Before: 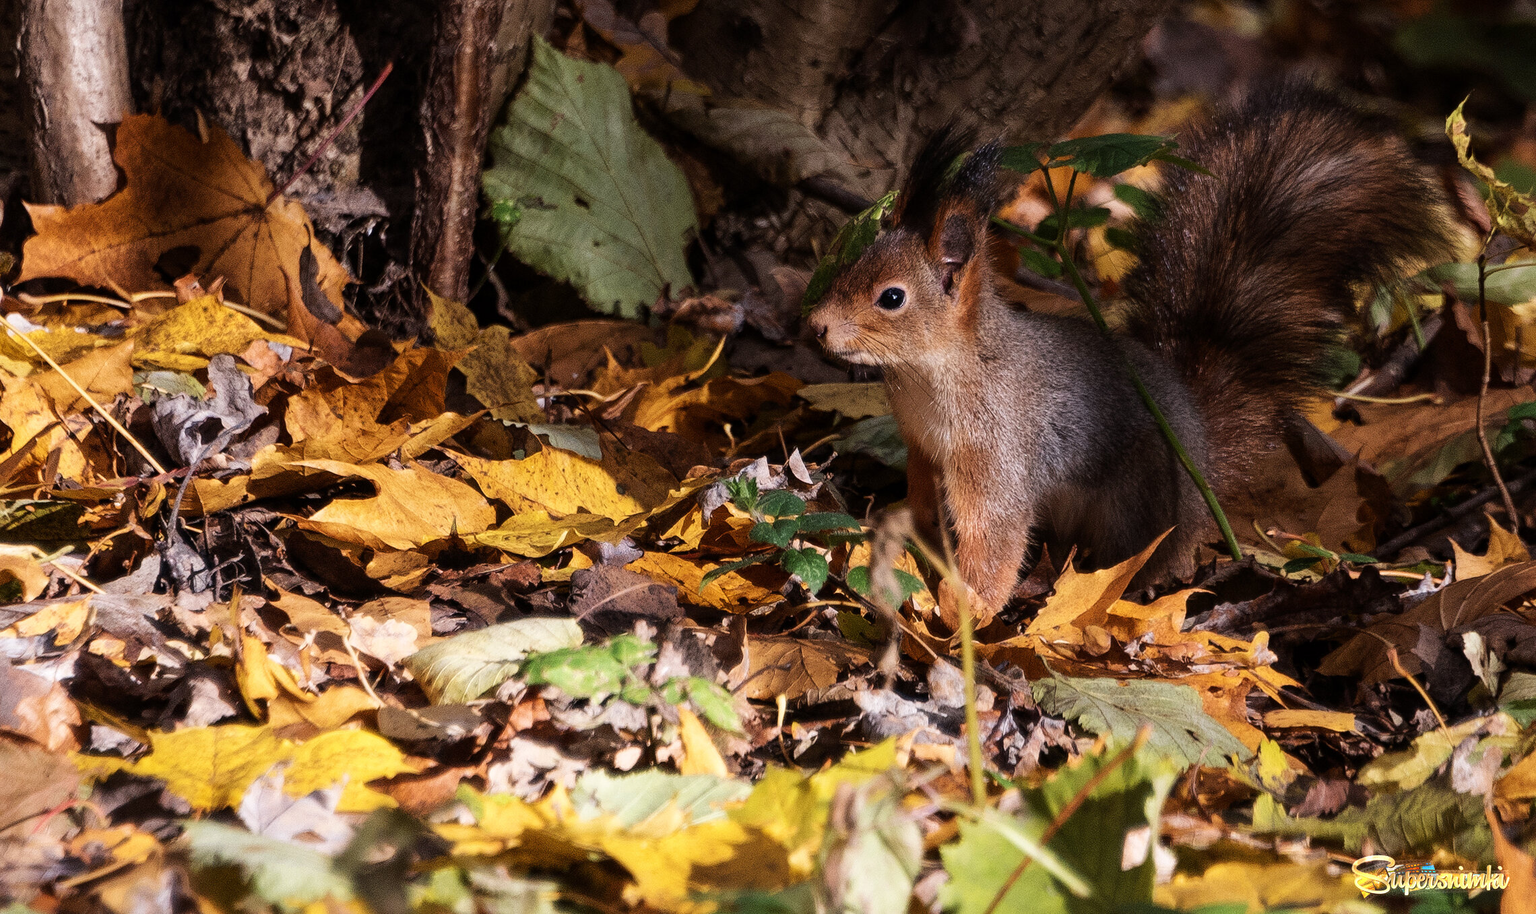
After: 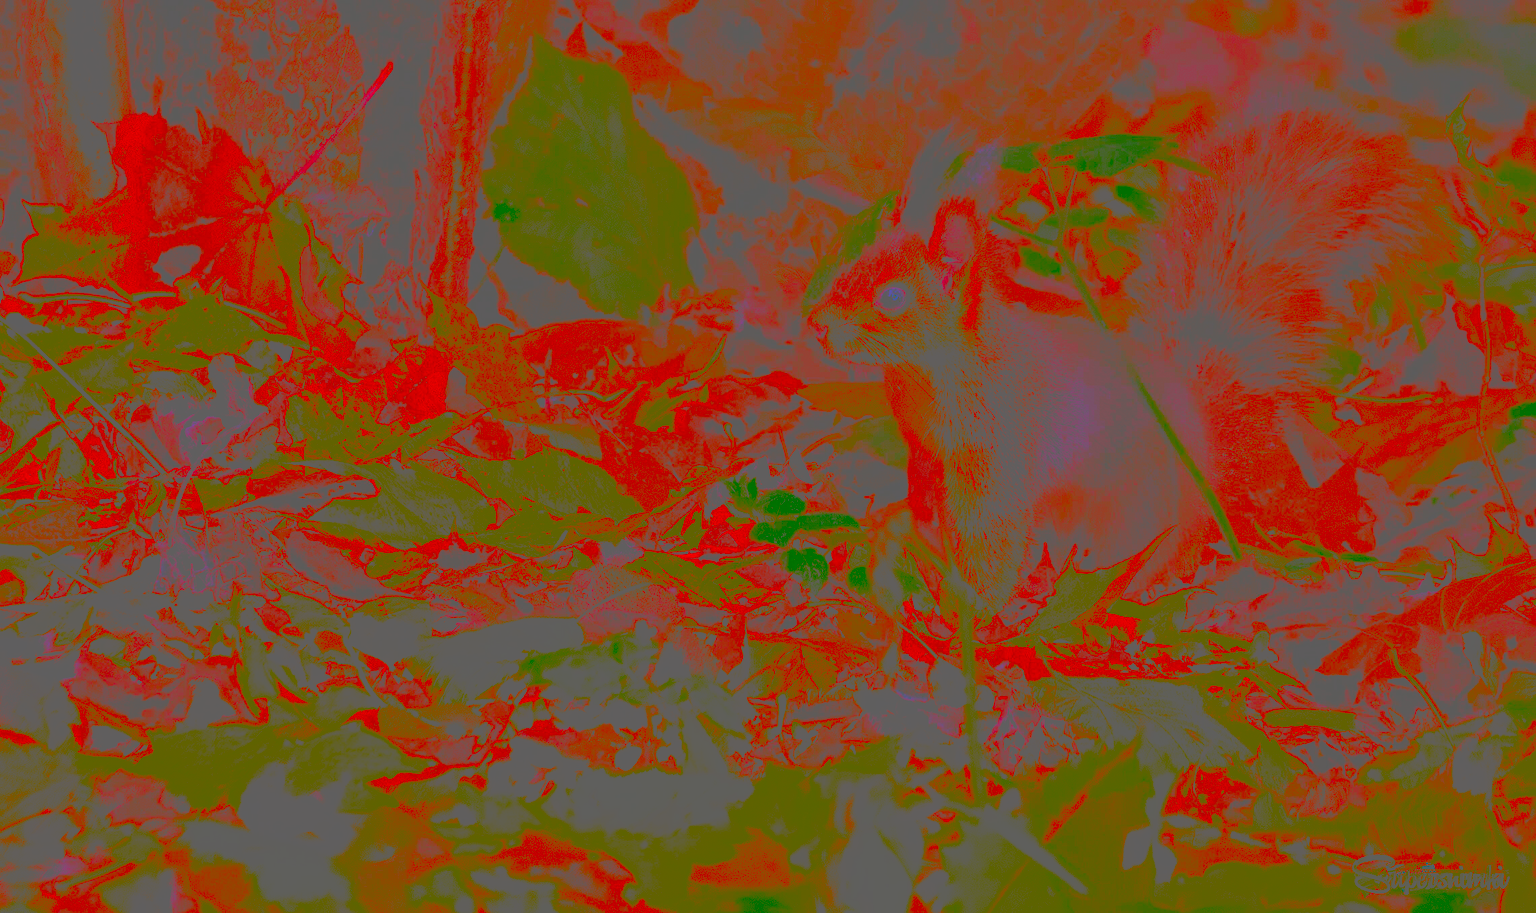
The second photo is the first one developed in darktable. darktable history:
local contrast: on, module defaults
base curve: curves: ch0 [(0, 0) (0.007, 0.004) (0.027, 0.03) (0.046, 0.07) (0.207, 0.54) (0.442, 0.872) (0.673, 0.972) (1, 1)], preserve colors none
exposure: black level correction 0, exposure 1.1 EV, compensate highlight preservation false
contrast brightness saturation: contrast -0.99, brightness -0.17, saturation 0.75
